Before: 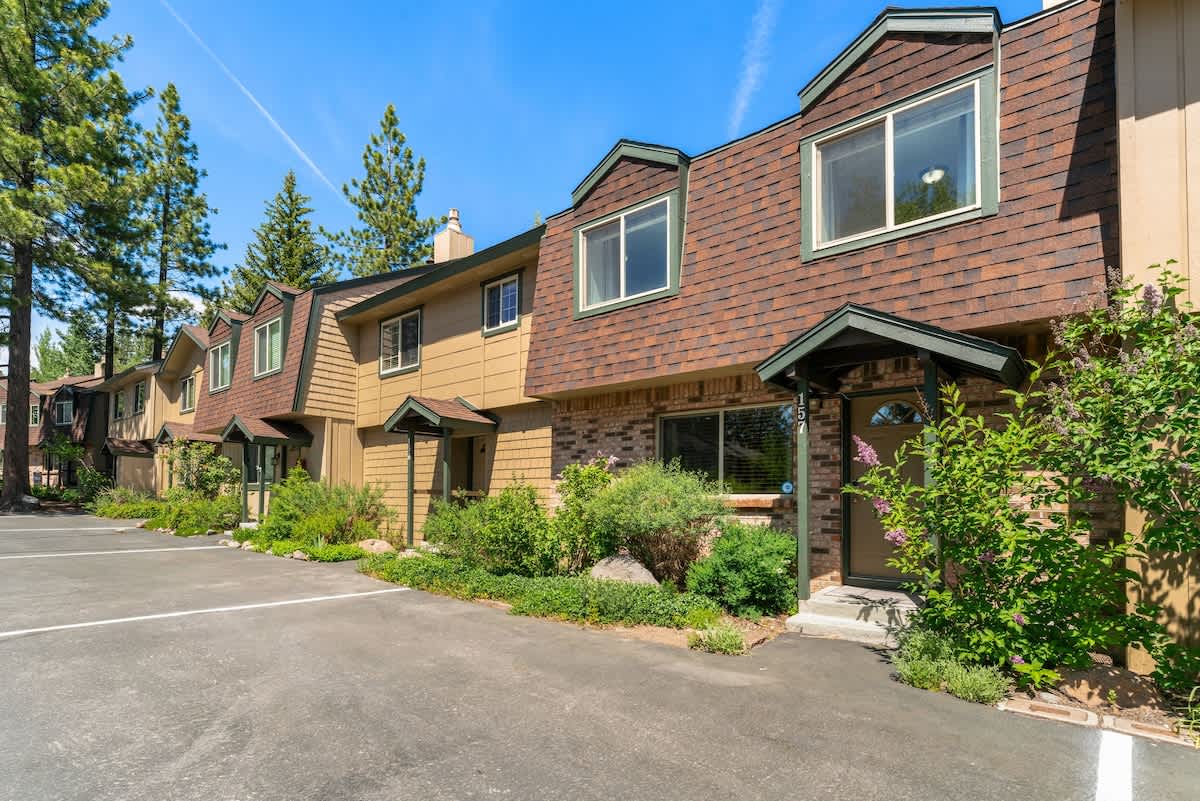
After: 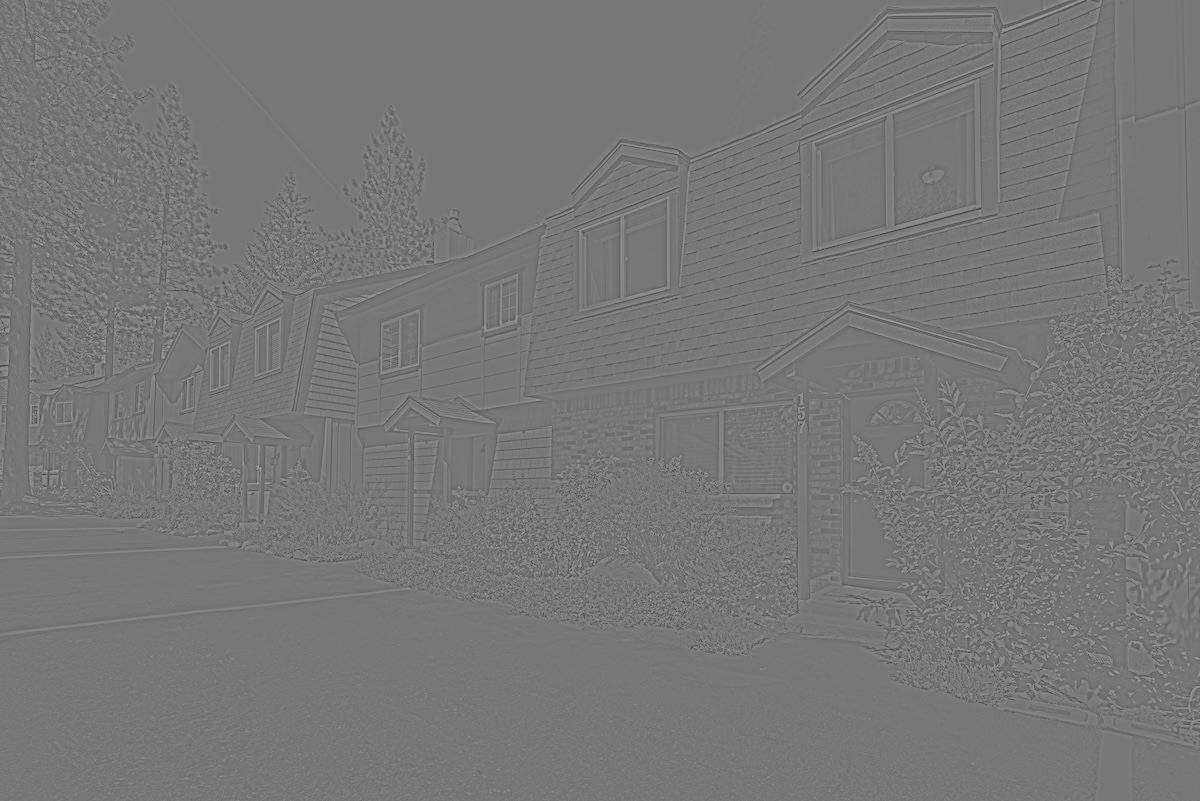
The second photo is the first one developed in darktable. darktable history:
shadows and highlights: on, module defaults
color balance rgb: linear chroma grading › shadows -8%, linear chroma grading › global chroma 10%, perceptual saturation grading › global saturation 2%, perceptual saturation grading › highlights -2%, perceptual saturation grading › mid-tones 4%, perceptual saturation grading › shadows 8%, perceptual brilliance grading › global brilliance 2%, perceptual brilliance grading › highlights -4%, global vibrance 16%, saturation formula JzAzBz (2021)
highpass: sharpness 5.84%, contrast boost 8.44%
